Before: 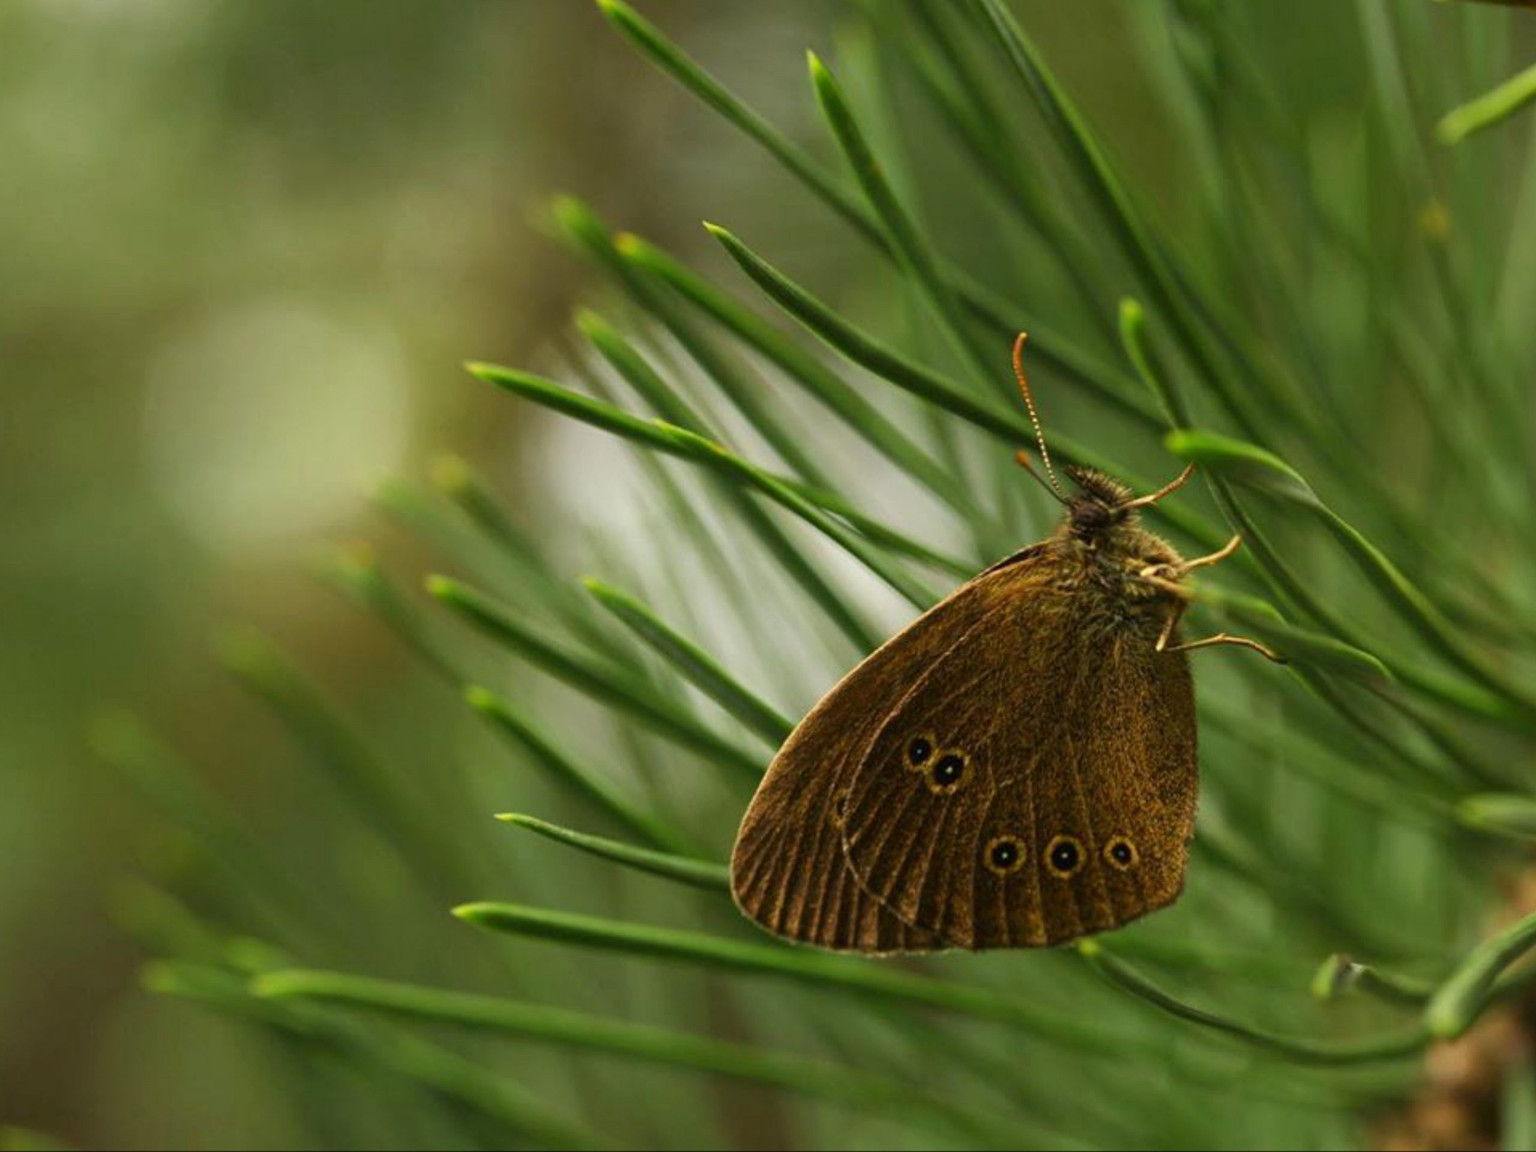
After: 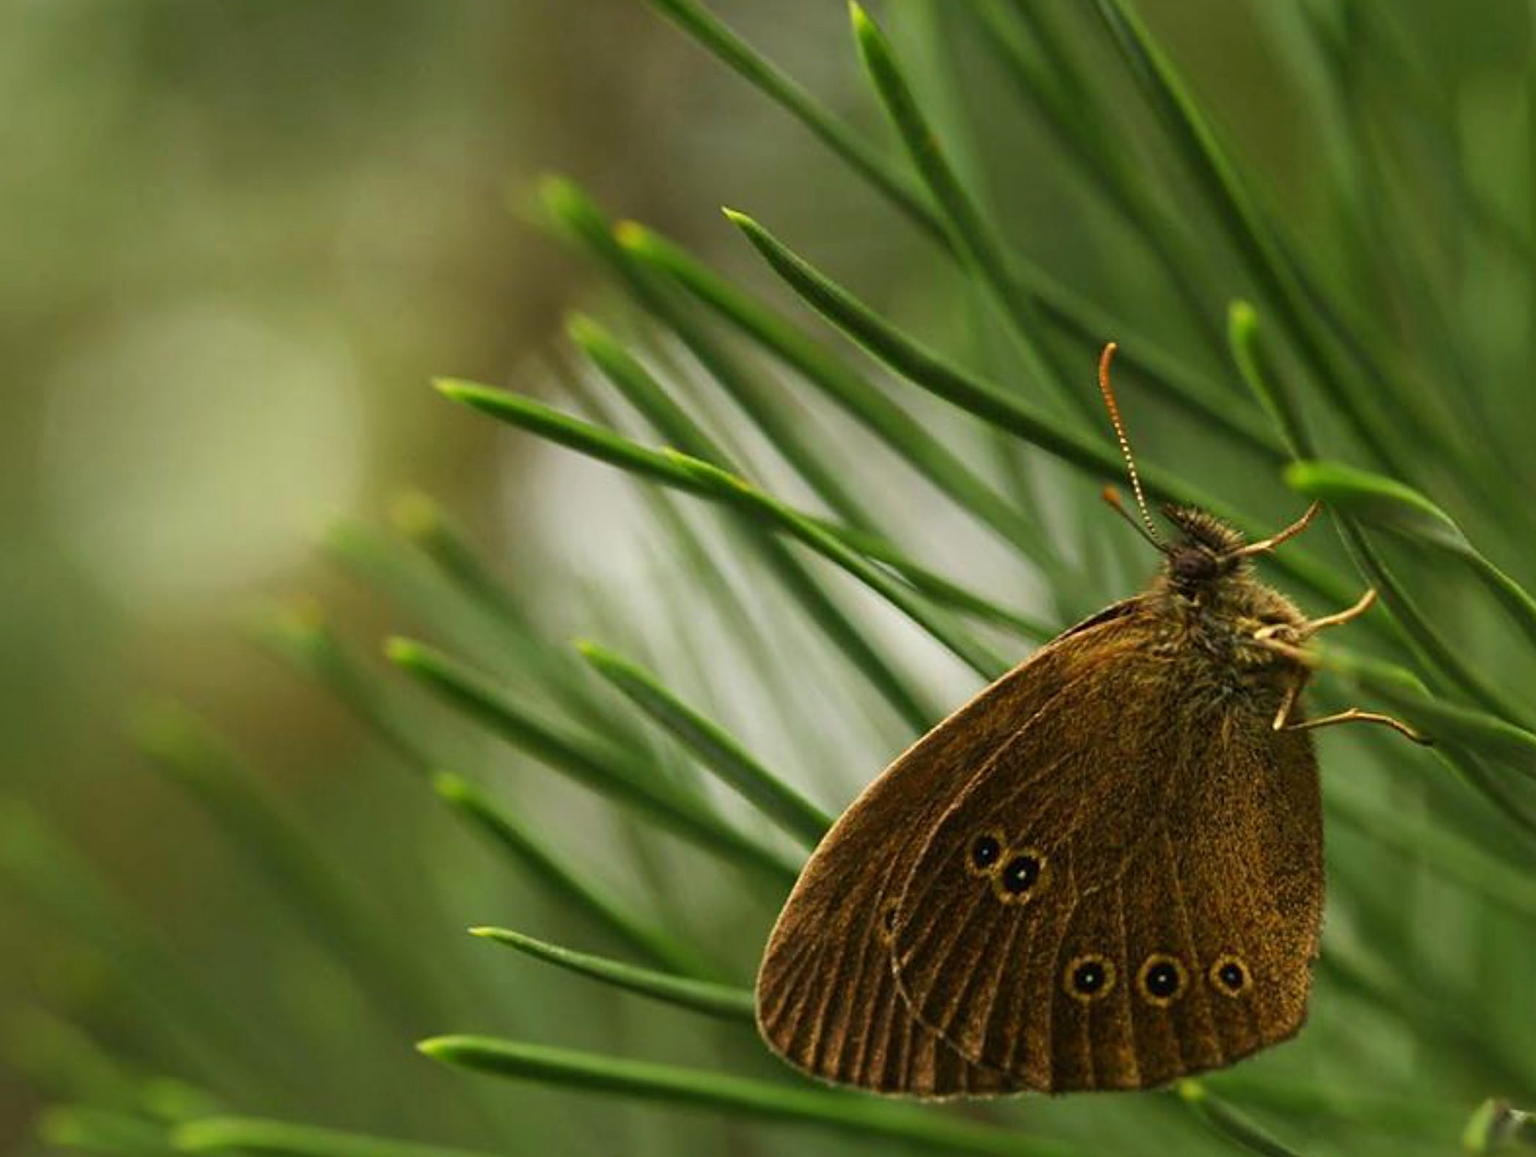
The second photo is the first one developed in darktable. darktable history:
crop and rotate: left 7.131%, top 4.437%, right 10.625%, bottom 12.939%
sharpen: on, module defaults
